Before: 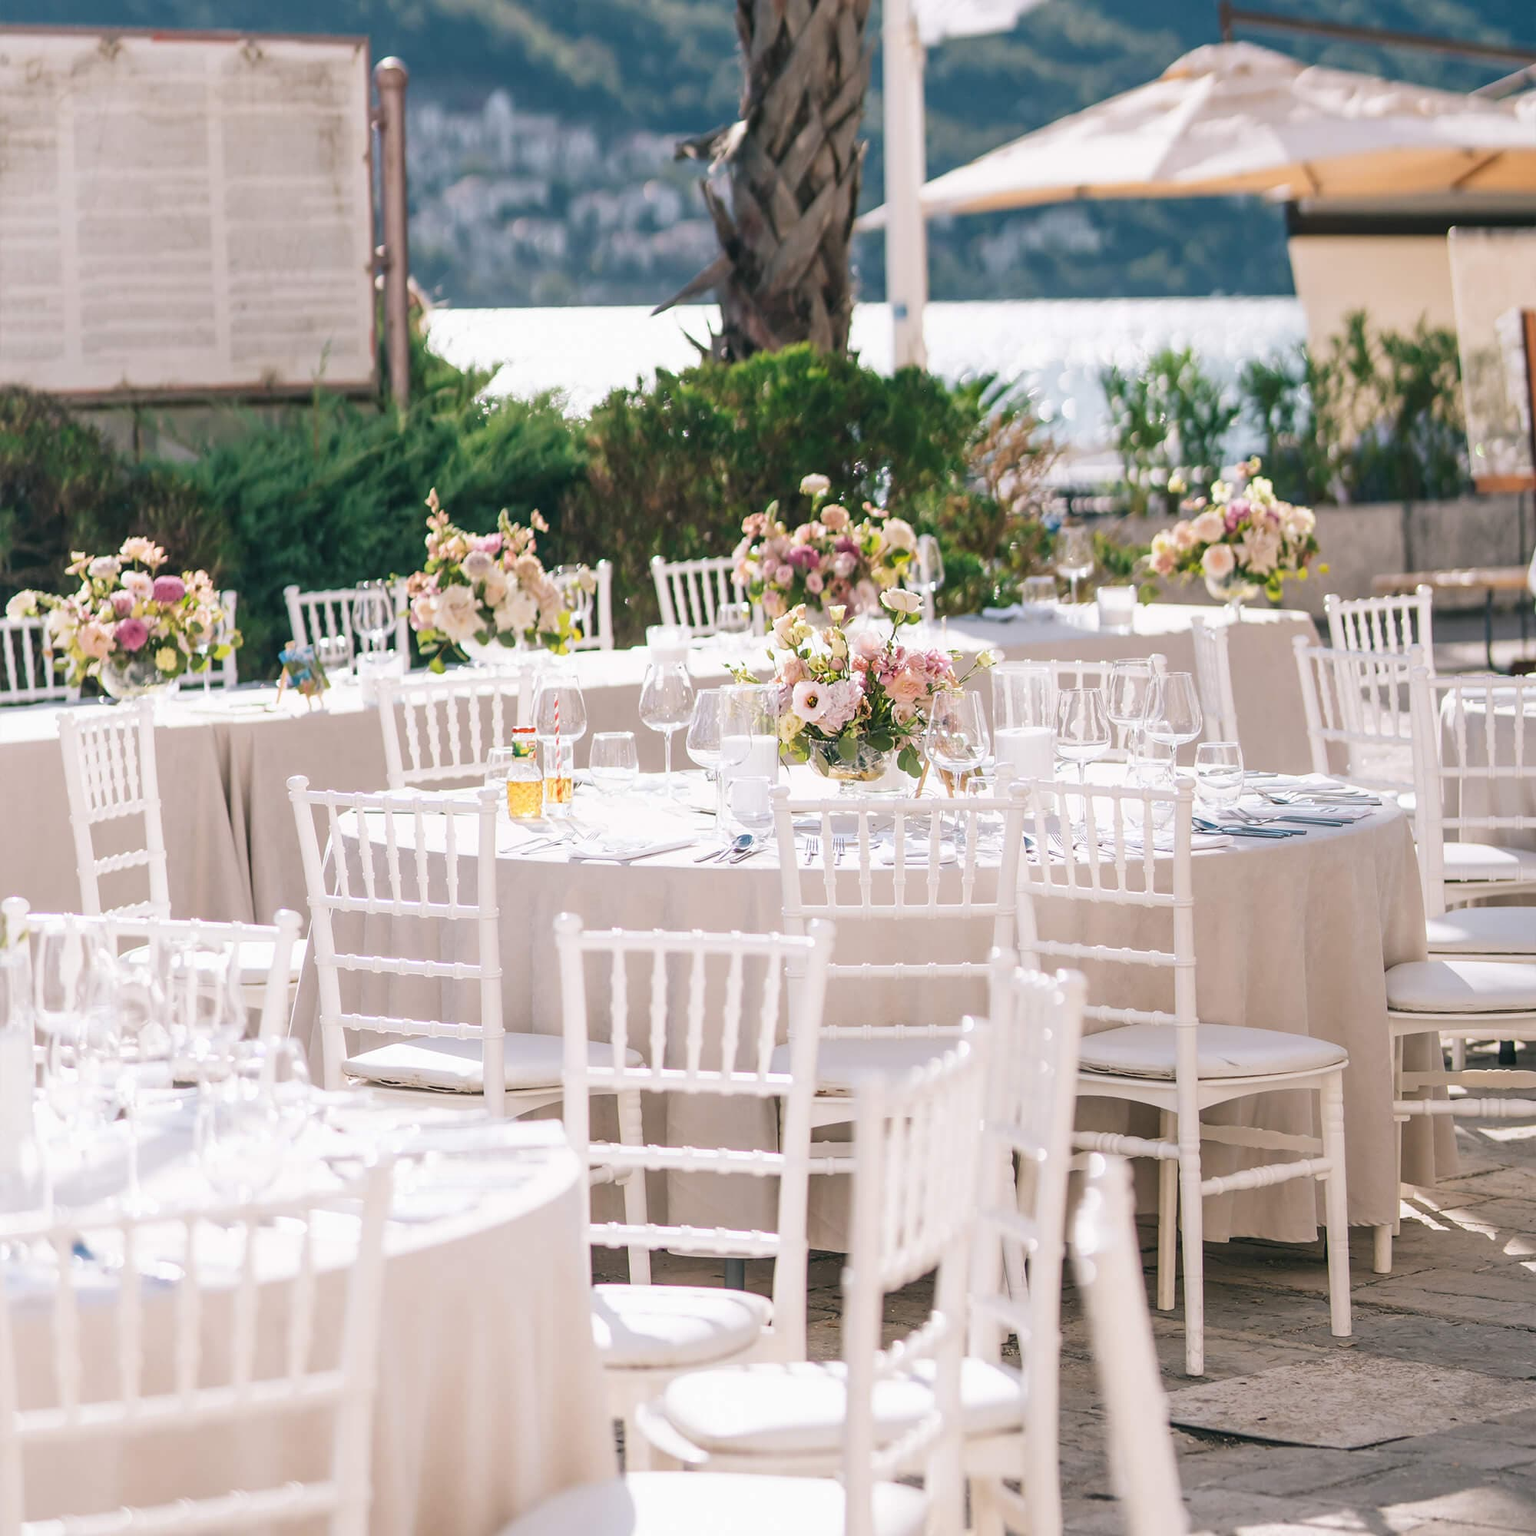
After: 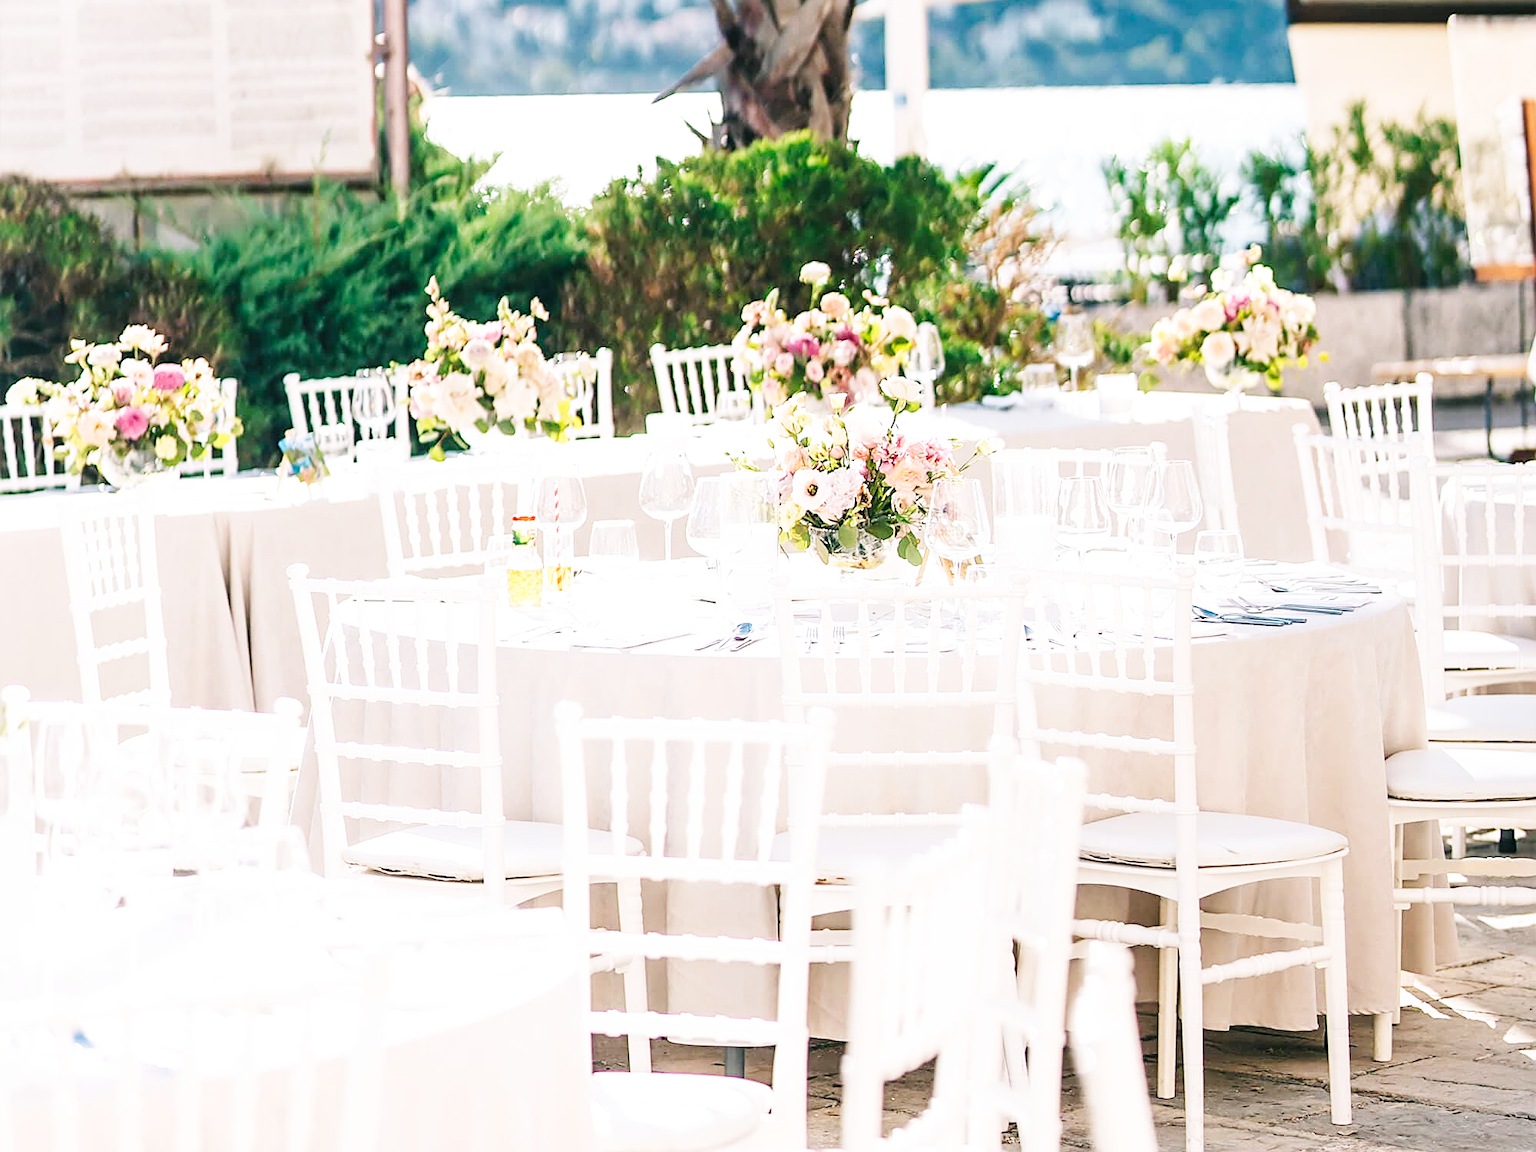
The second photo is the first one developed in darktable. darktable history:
base curve: curves: ch0 [(0, 0.003) (0.001, 0.002) (0.006, 0.004) (0.02, 0.022) (0.048, 0.086) (0.094, 0.234) (0.162, 0.431) (0.258, 0.629) (0.385, 0.8) (0.548, 0.918) (0.751, 0.988) (1, 1)], preserve colors none
crop: top 13.819%, bottom 11.169%
sharpen: on, module defaults
